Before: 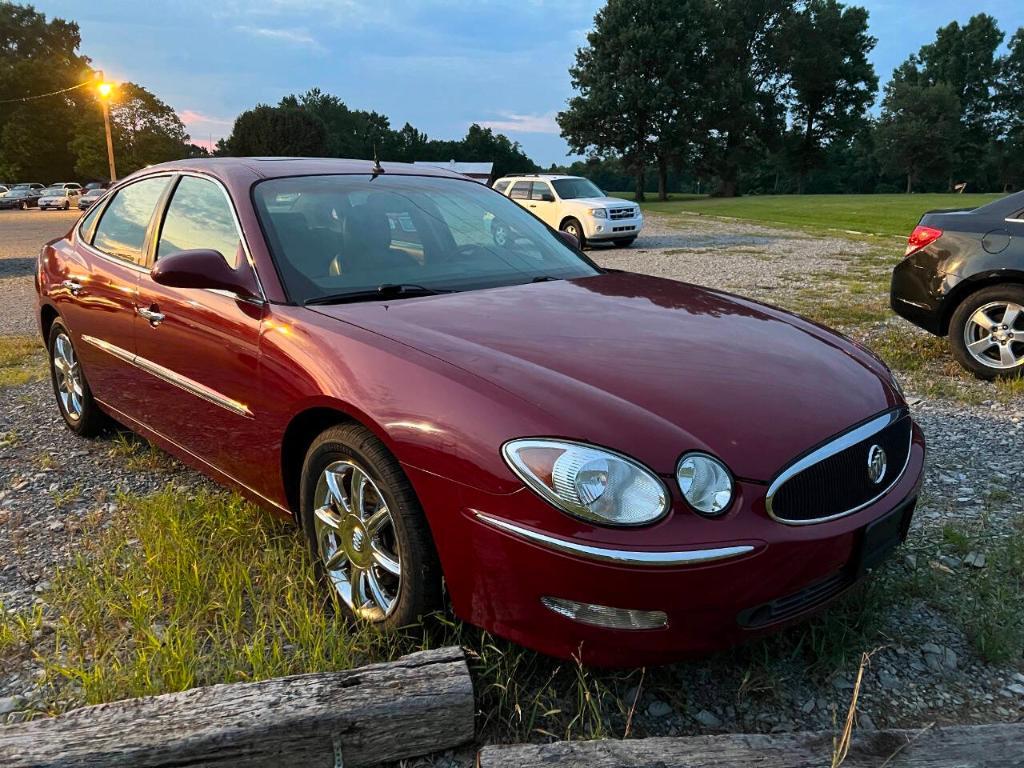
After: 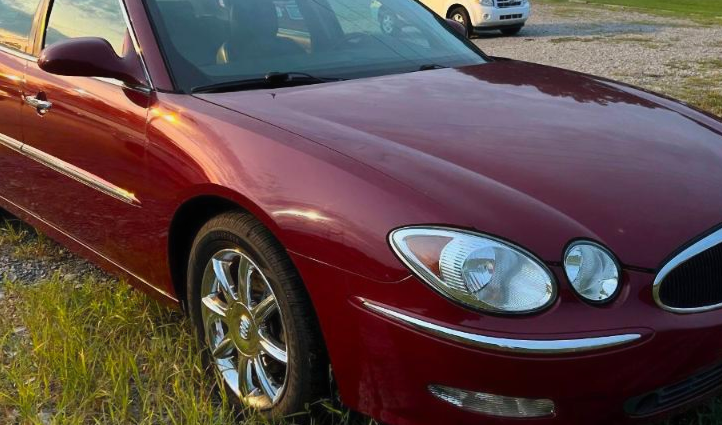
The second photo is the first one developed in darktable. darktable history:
crop: left 11.123%, top 27.61%, right 18.3%, bottom 17.034%
white balance: emerald 1
contrast equalizer: octaves 7, y [[0.502, 0.505, 0.512, 0.529, 0.564, 0.588], [0.5 ×6], [0.502, 0.505, 0.512, 0.529, 0.564, 0.588], [0, 0.001, 0.001, 0.004, 0.008, 0.011], [0, 0.001, 0.001, 0.004, 0.008, 0.011]], mix -1
